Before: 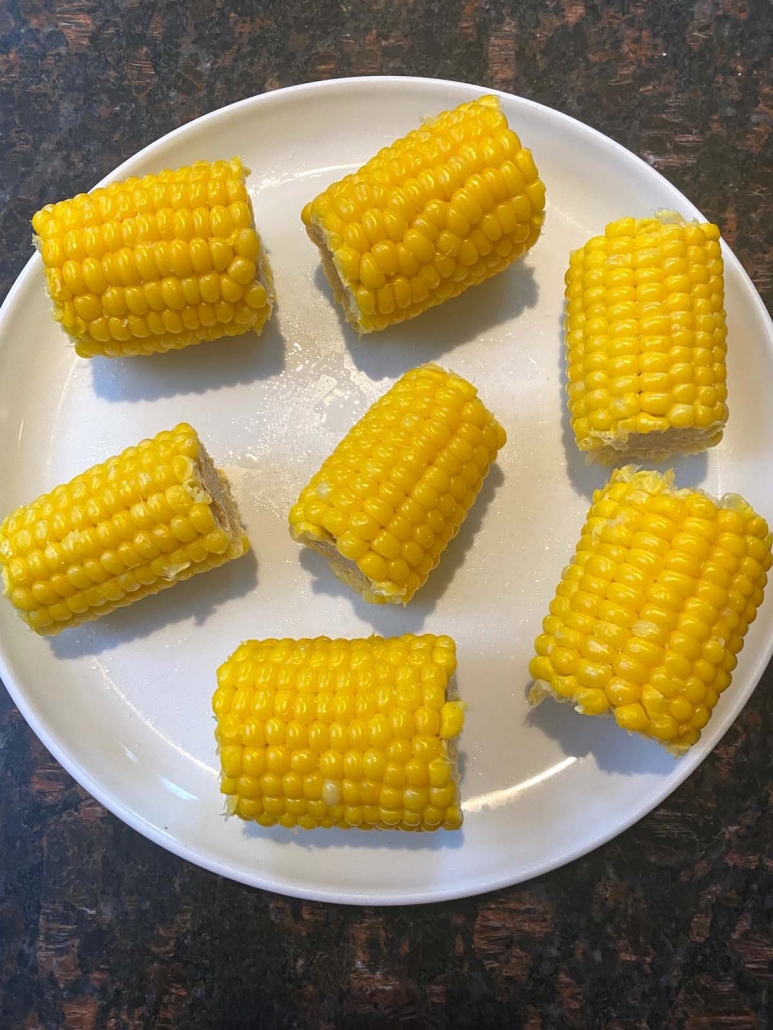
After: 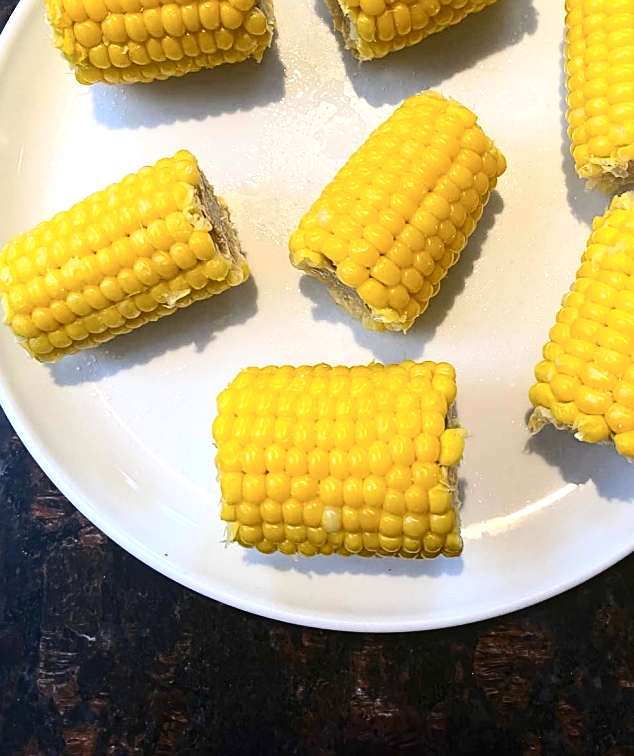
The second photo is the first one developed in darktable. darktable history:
contrast brightness saturation: contrast 0.28
crop: top 26.531%, right 17.959%
sharpen: on, module defaults
tone equalizer: -8 EV -0.417 EV, -7 EV -0.389 EV, -6 EV -0.333 EV, -5 EV -0.222 EV, -3 EV 0.222 EV, -2 EV 0.333 EV, -1 EV 0.389 EV, +0 EV 0.417 EV, edges refinement/feathering 500, mask exposure compensation -1.57 EV, preserve details no
